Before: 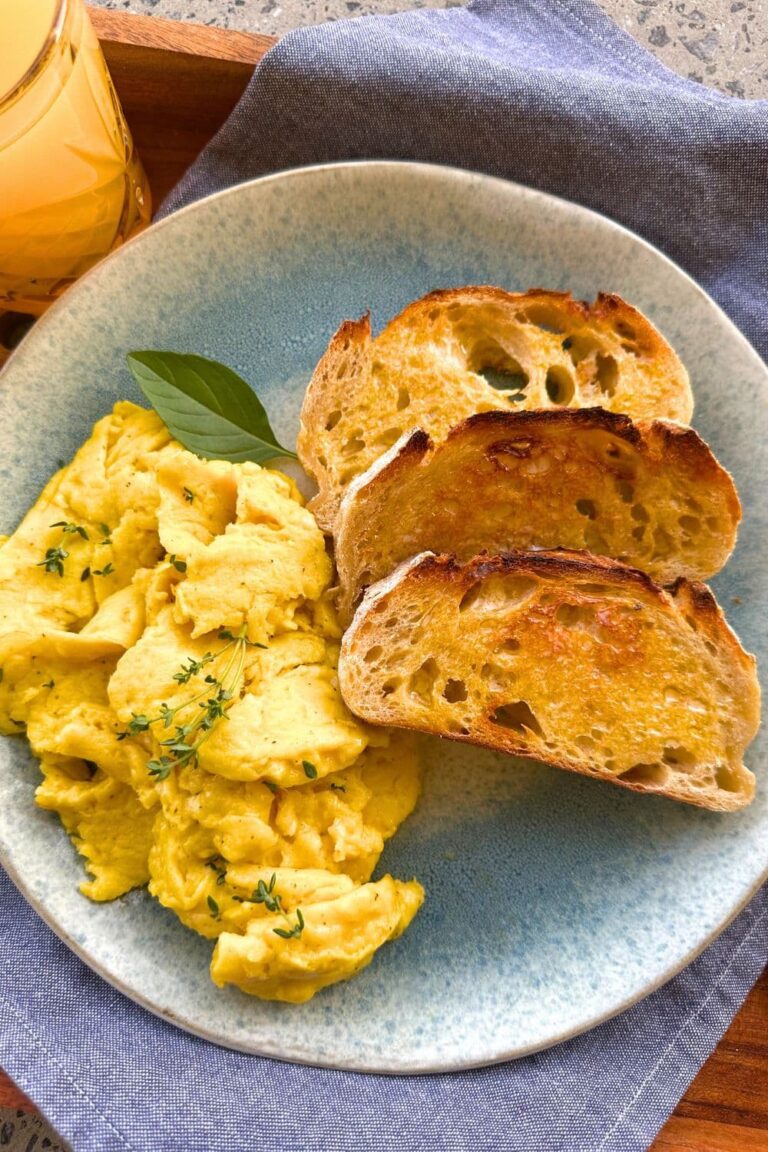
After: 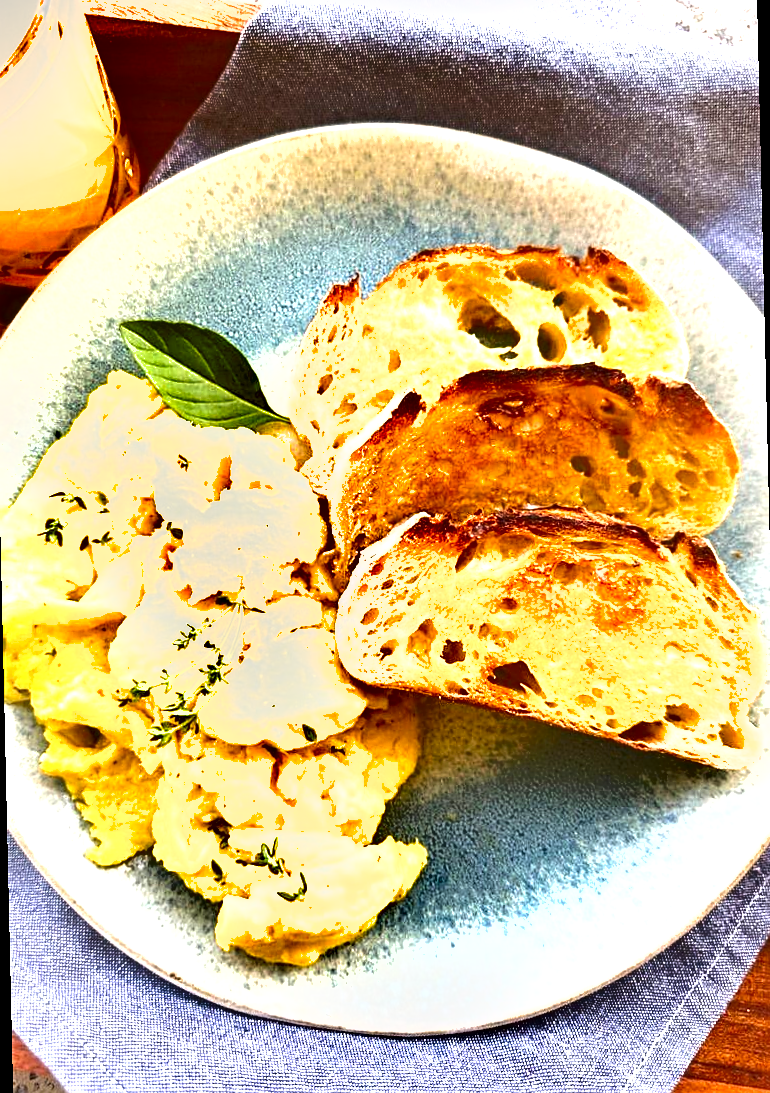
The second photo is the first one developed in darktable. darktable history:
rotate and perspective: rotation -1.32°, lens shift (horizontal) -0.031, crop left 0.015, crop right 0.985, crop top 0.047, crop bottom 0.982
sharpen: on, module defaults
exposure: black level correction 0.001, exposure 1.646 EV, compensate exposure bias true, compensate highlight preservation false
shadows and highlights: soften with gaussian
